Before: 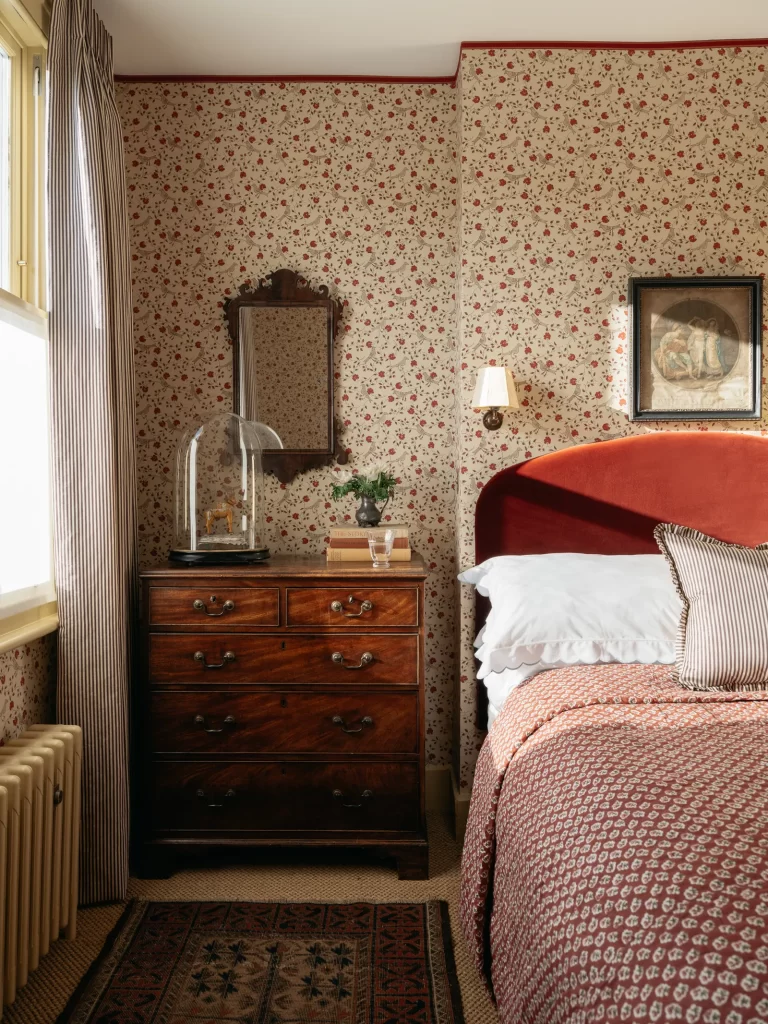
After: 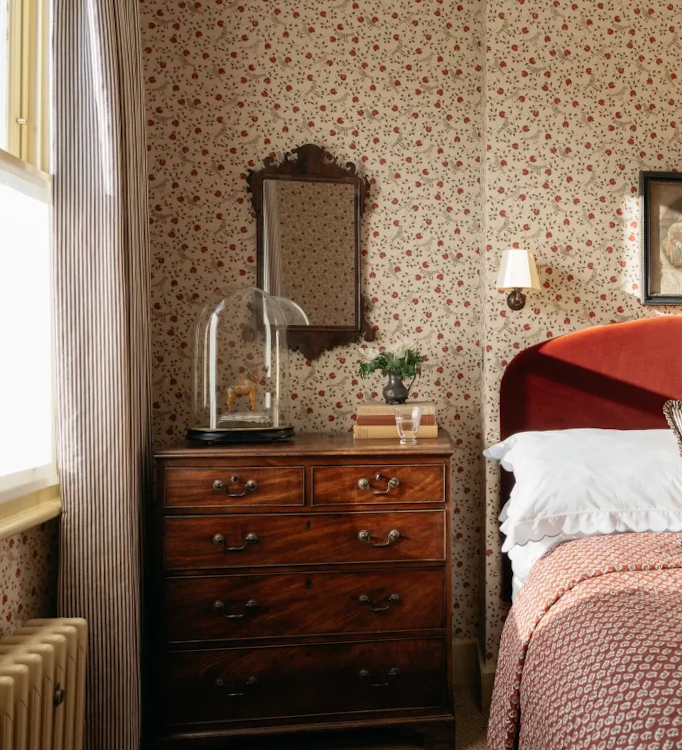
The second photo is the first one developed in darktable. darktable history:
crop: top 7.49%, right 9.717%, bottom 11.943%
rotate and perspective: rotation -0.013°, lens shift (vertical) -0.027, lens shift (horizontal) 0.178, crop left 0.016, crop right 0.989, crop top 0.082, crop bottom 0.918
